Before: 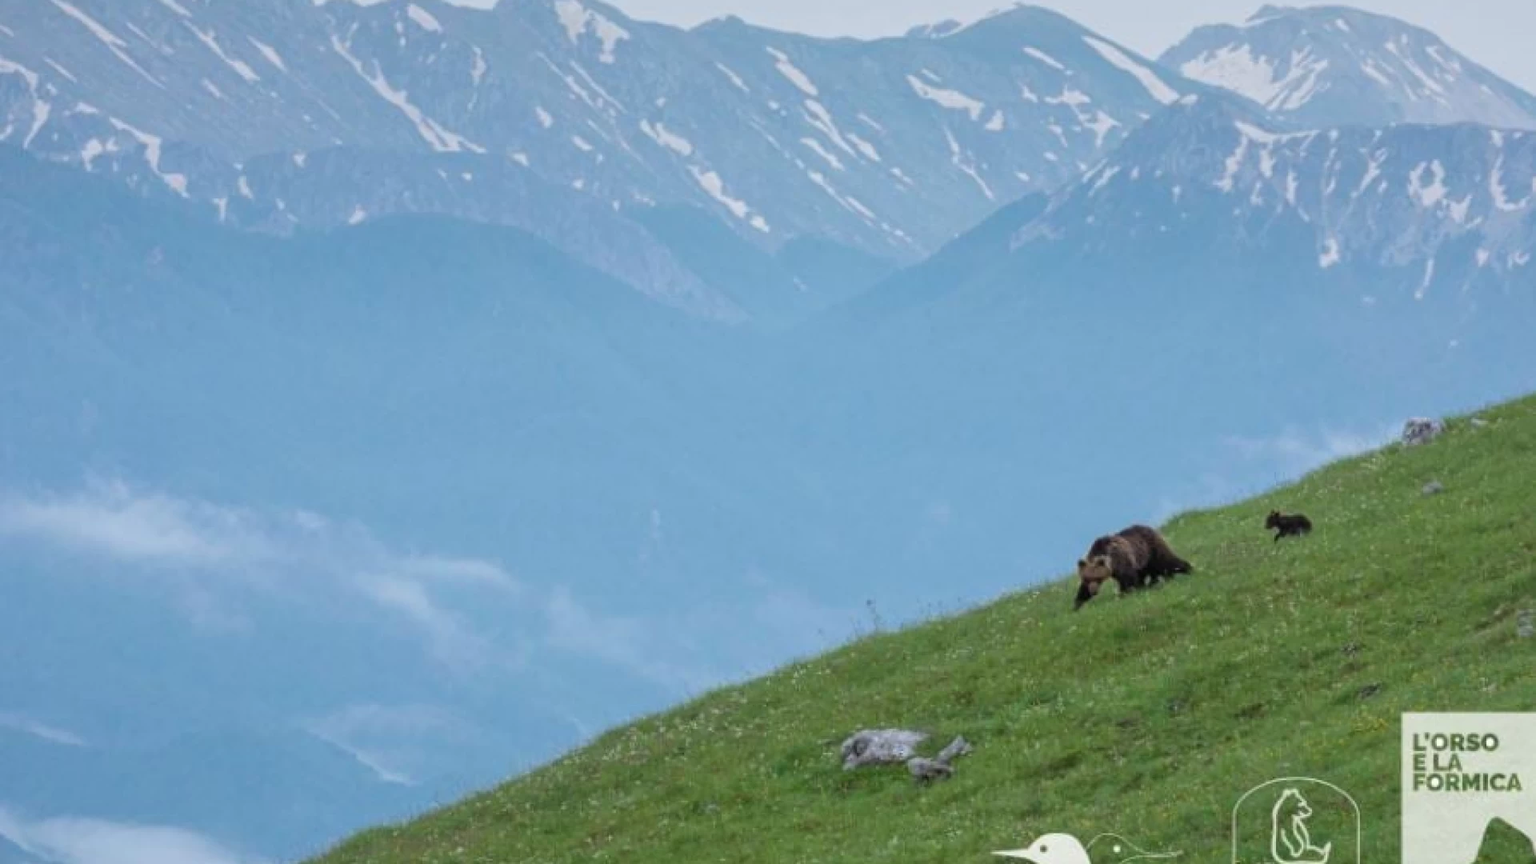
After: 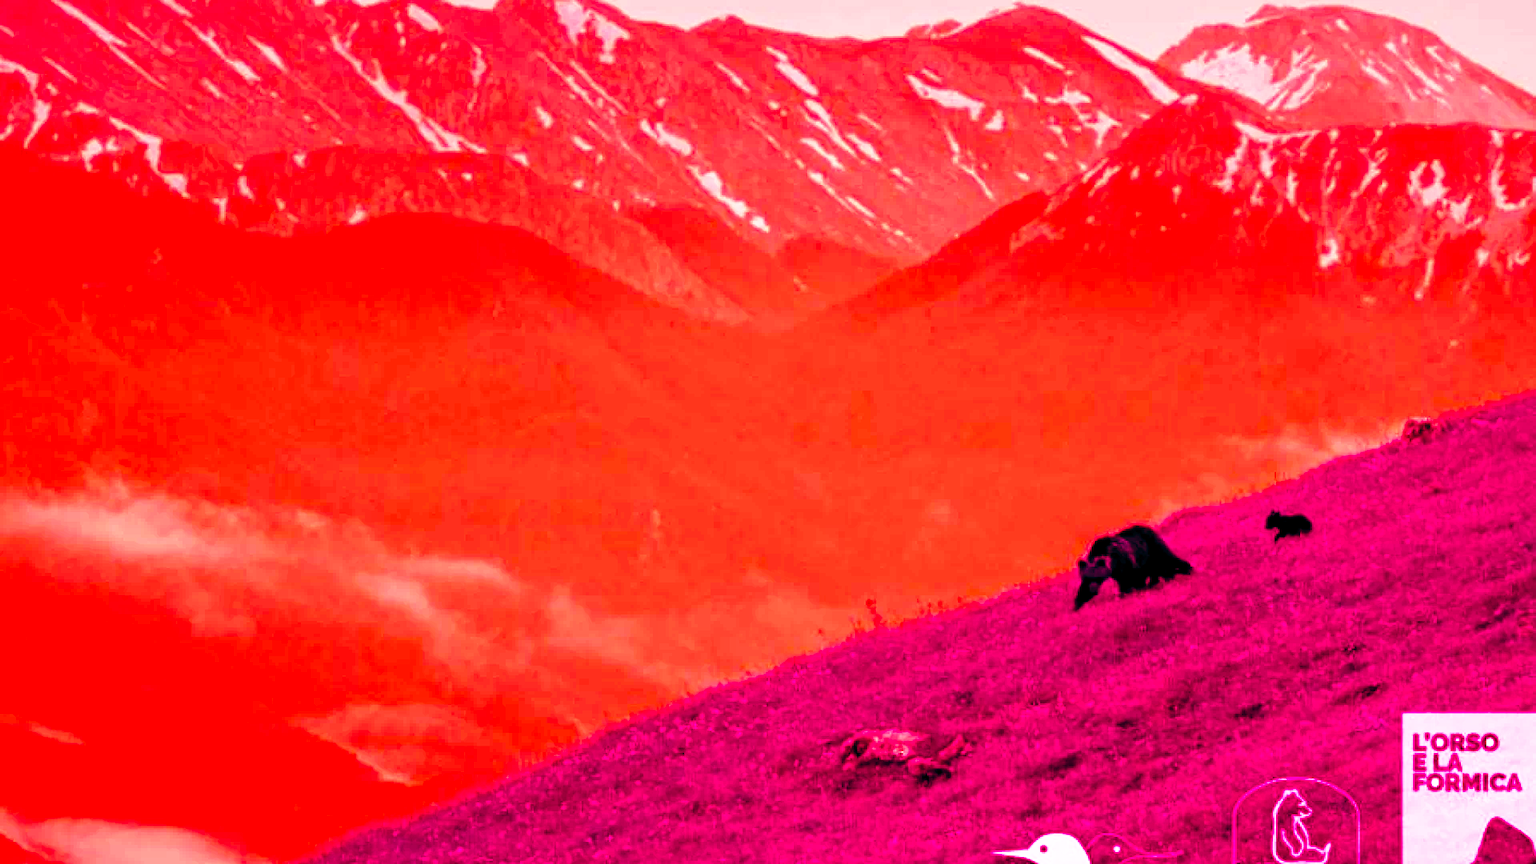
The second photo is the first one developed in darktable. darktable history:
white balance: emerald 1
color balance rgb: shadows lift › luminance -18.76%, shadows lift › chroma 35.44%, power › luminance -3.76%, power › hue 142.17°, highlights gain › chroma 7.5%, highlights gain › hue 184.75°, global offset › luminance -0.52%, global offset › chroma 0.91%, global offset › hue 173.36°, shadows fall-off 300%, white fulcrum 2 EV, highlights fall-off 300%, linear chroma grading › shadows 17.19%, linear chroma grading › highlights 61.12%, linear chroma grading › global chroma 50%, hue shift -150.52°, perceptual brilliance grading › global brilliance 12%, mask middle-gray fulcrum 100%, contrast gray fulcrum 38.43%, contrast 35.15%, saturation formula JzAzBz (2021)
base curve: curves: ch0 [(0, 0) (0.026, 0.03) (0.109, 0.232) (0.351, 0.748) (0.669, 0.968) (1, 1)], preserve colors none
